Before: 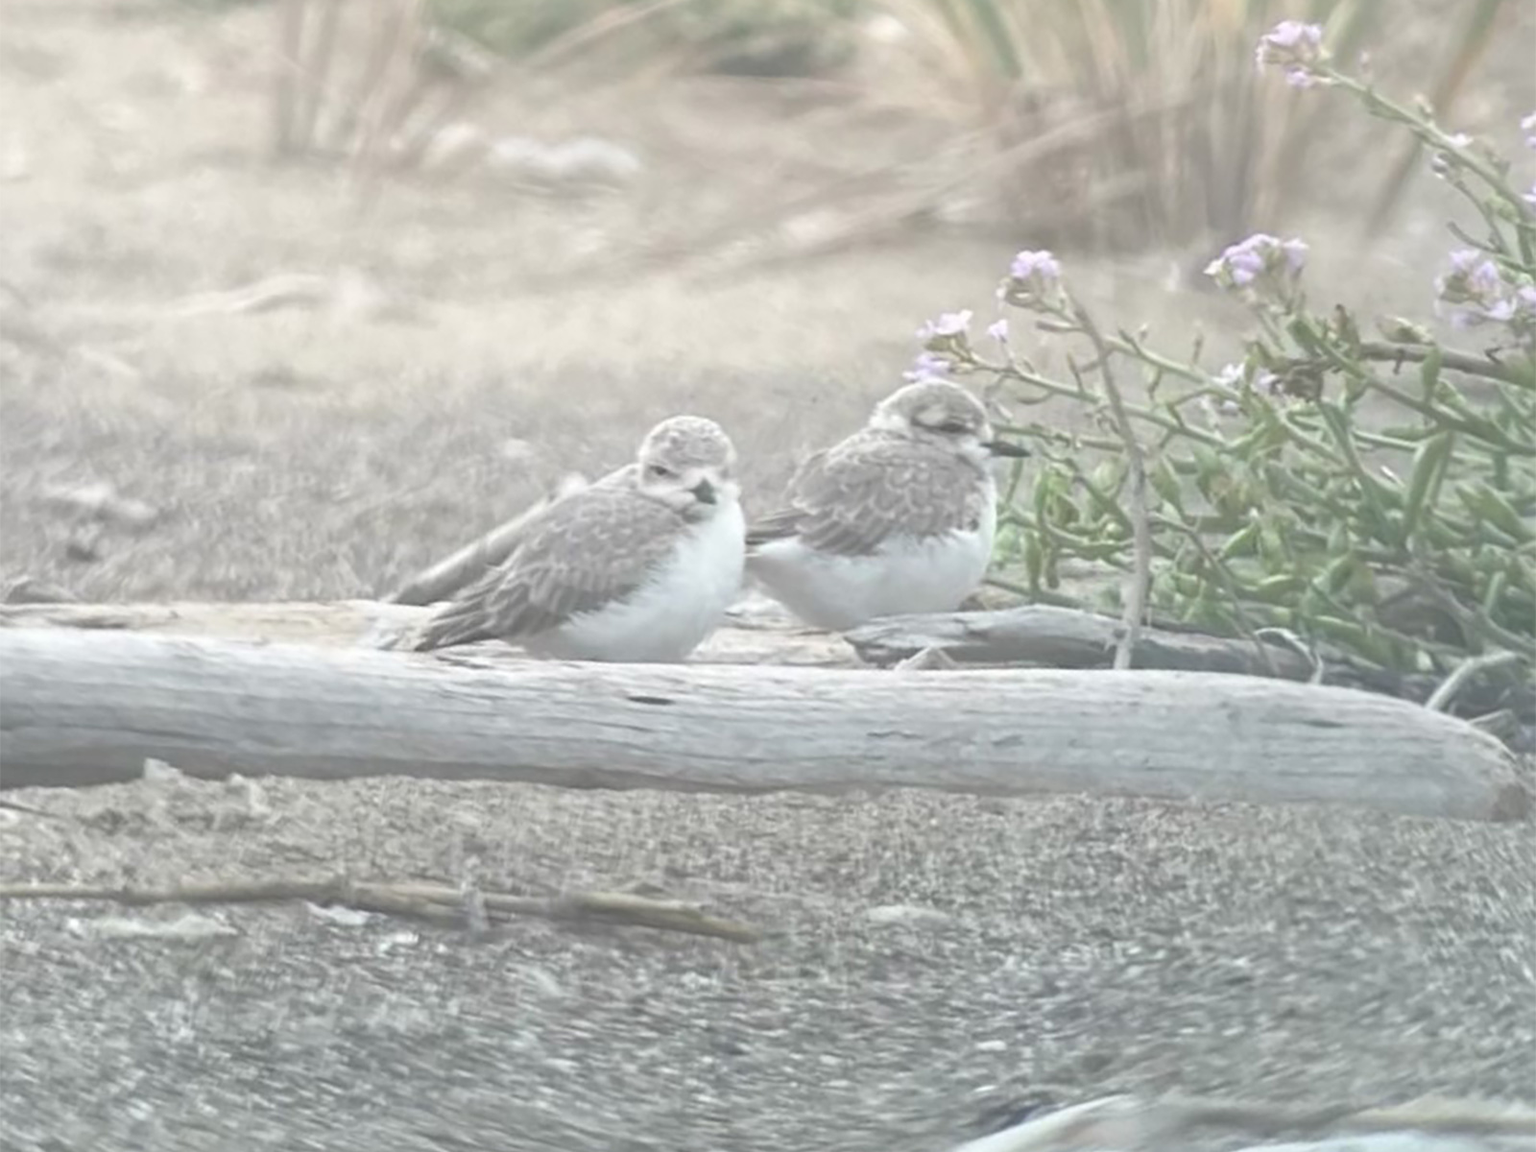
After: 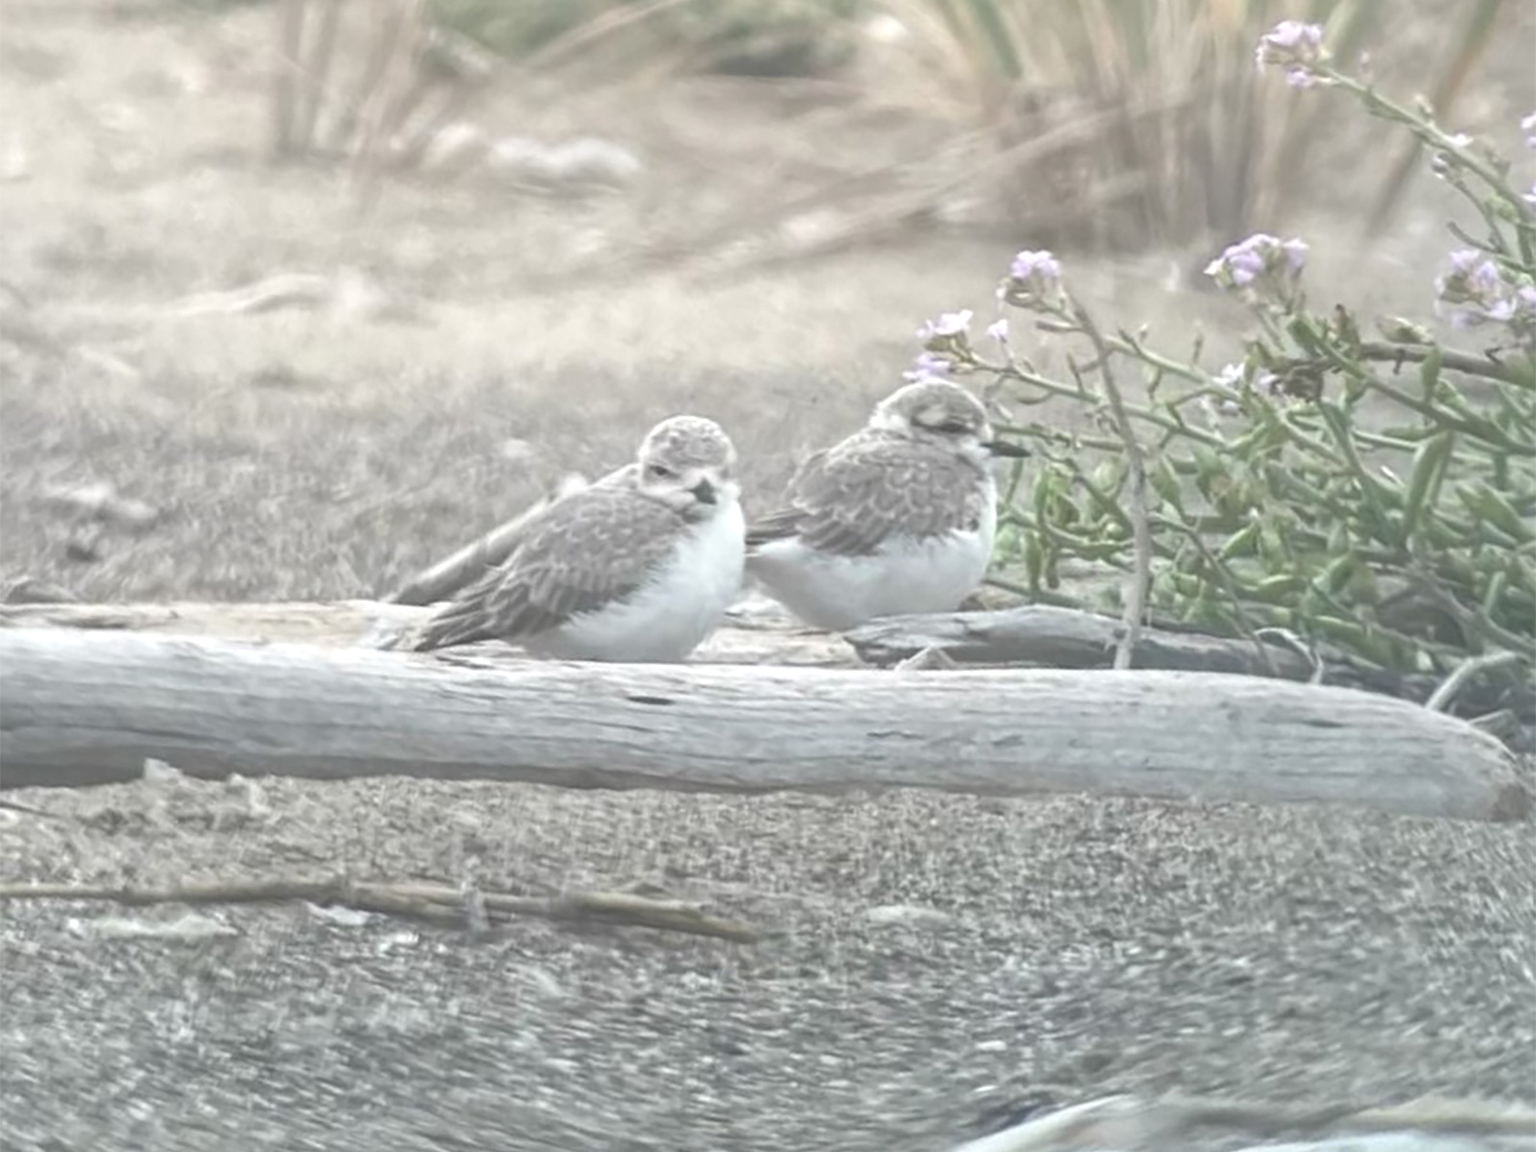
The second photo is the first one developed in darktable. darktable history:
local contrast: on, module defaults
shadows and highlights: shadows 25, highlights -25
